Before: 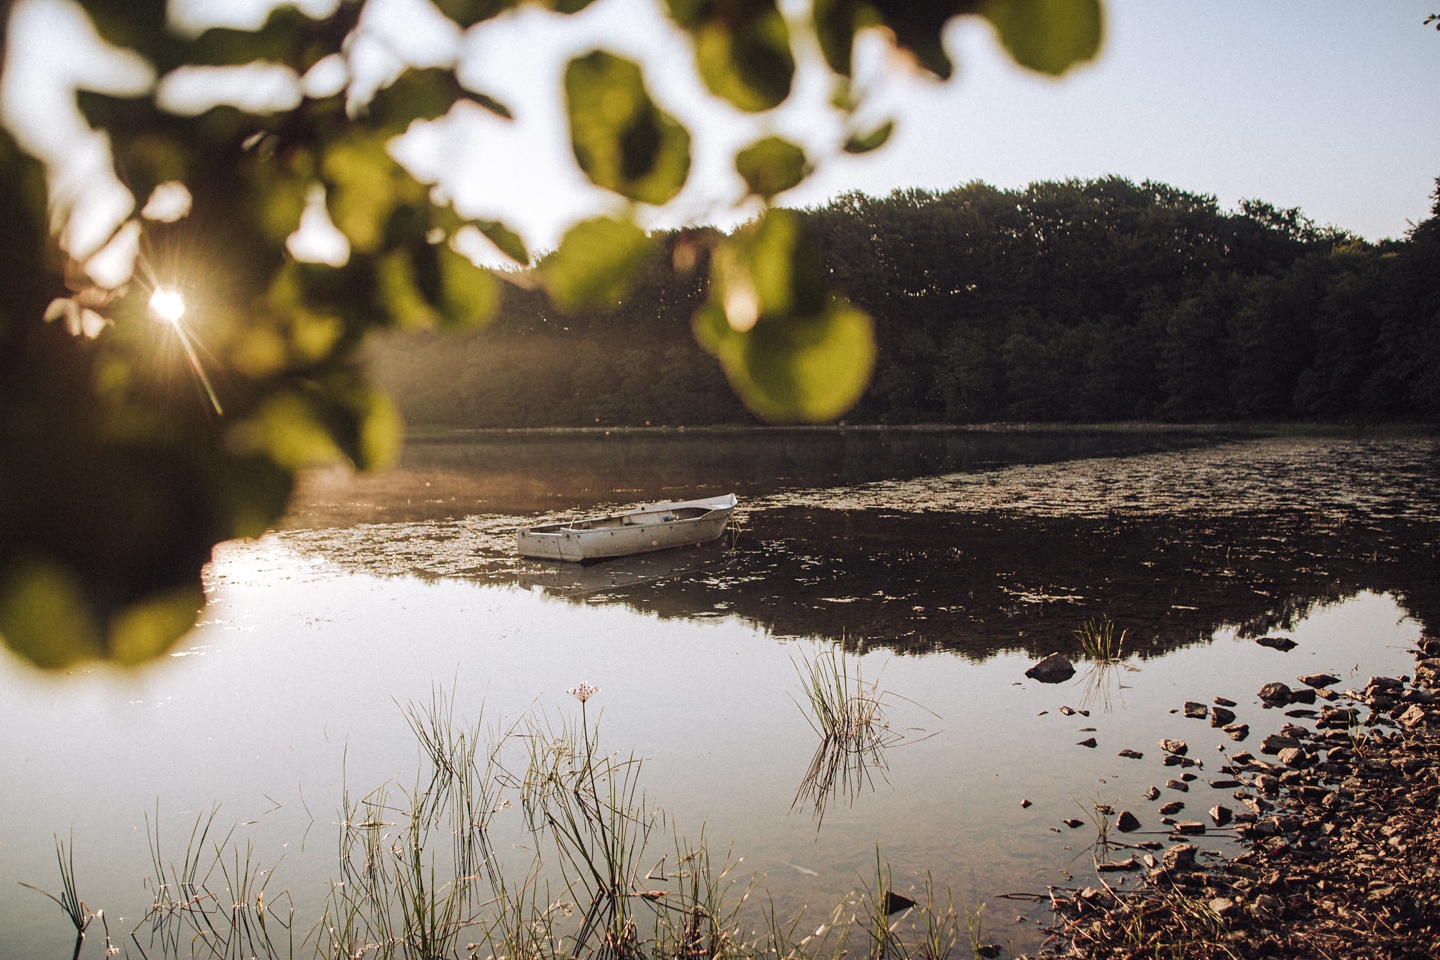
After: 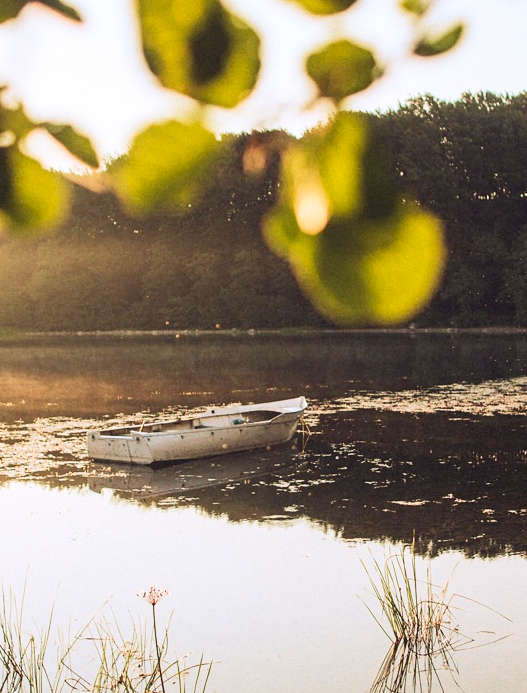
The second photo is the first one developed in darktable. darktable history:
crop and rotate: left 29.902%, top 10.176%, right 33.498%, bottom 17.588%
contrast brightness saturation: contrast 0.245, brightness 0.253, saturation 0.383
